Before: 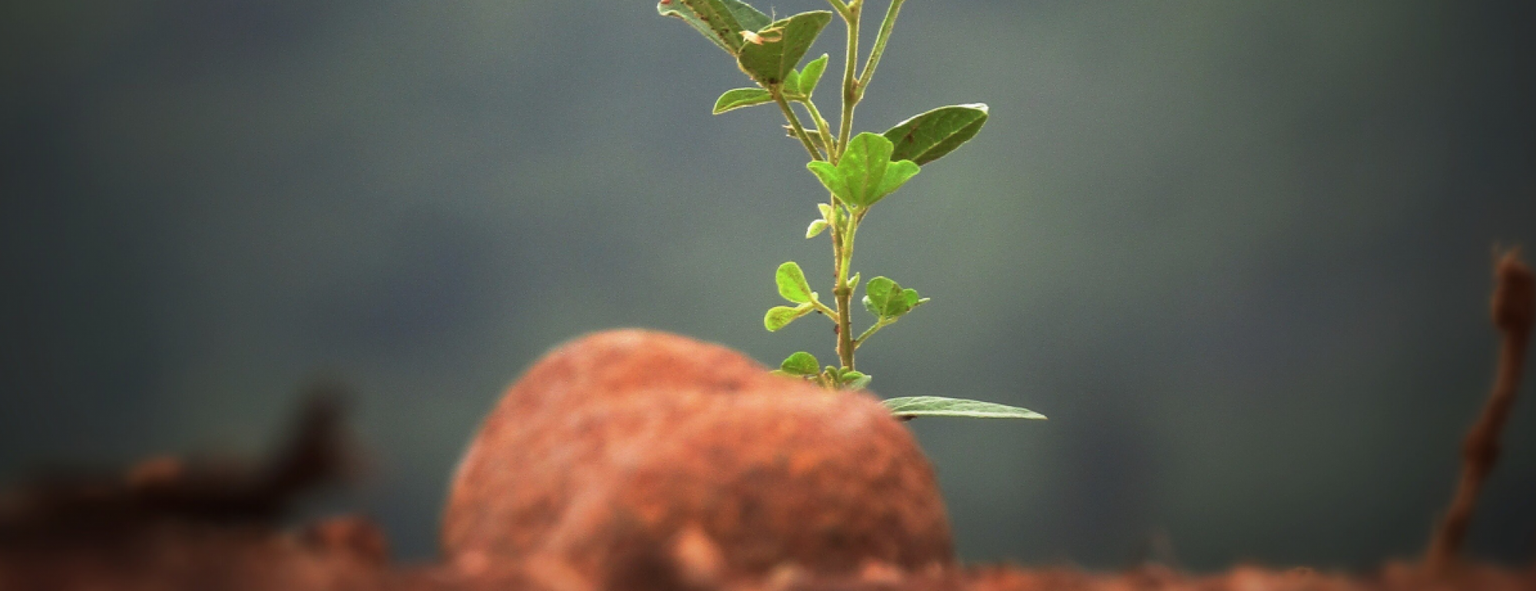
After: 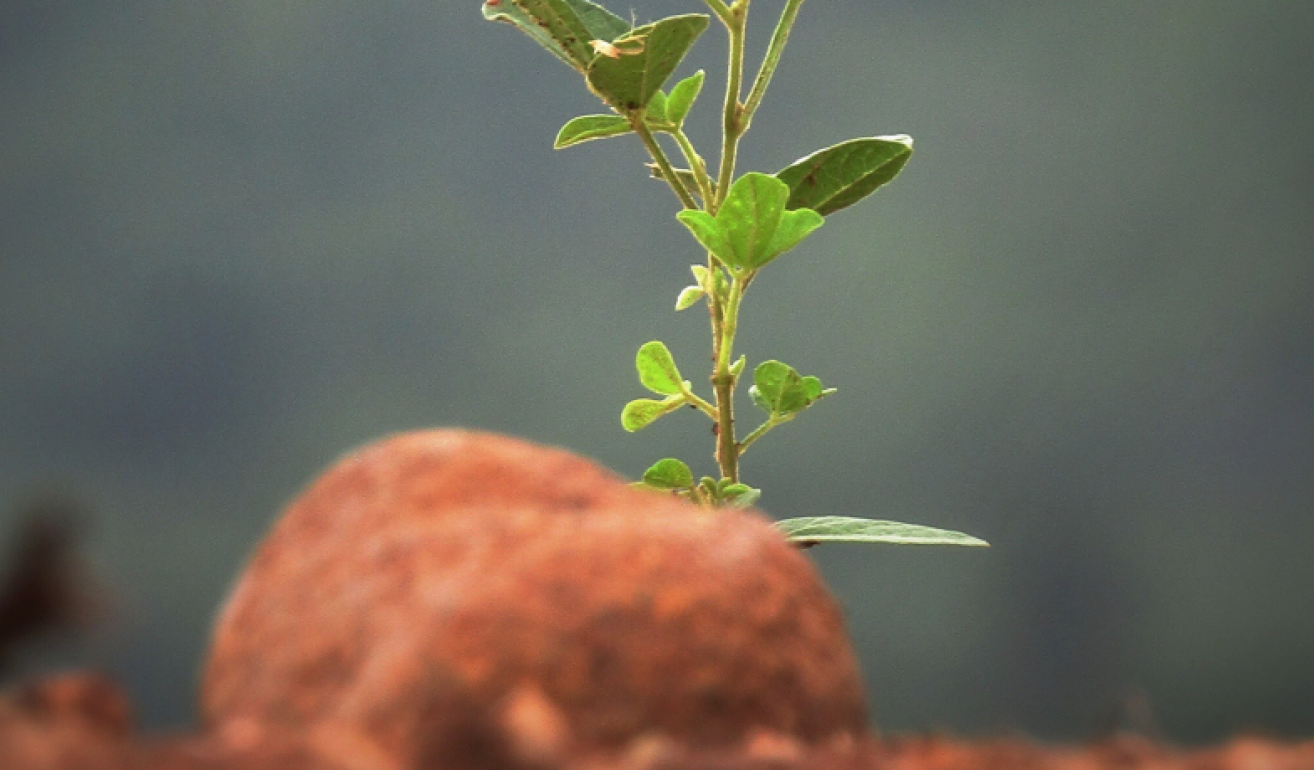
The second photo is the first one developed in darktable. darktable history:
crop and rotate: left 18.701%, right 15.552%
shadows and highlights: low approximation 0.01, soften with gaussian
